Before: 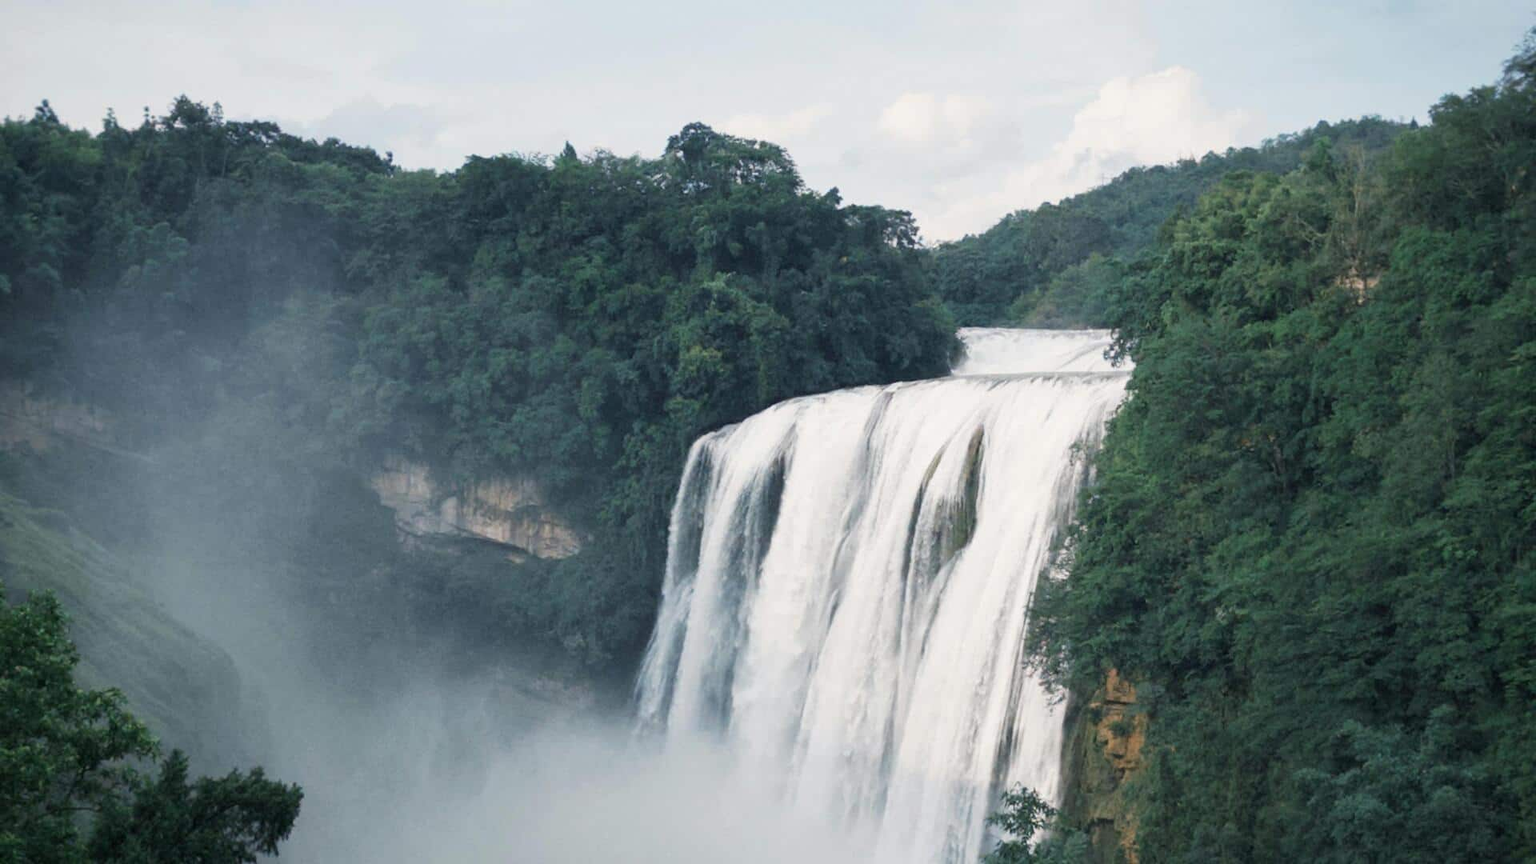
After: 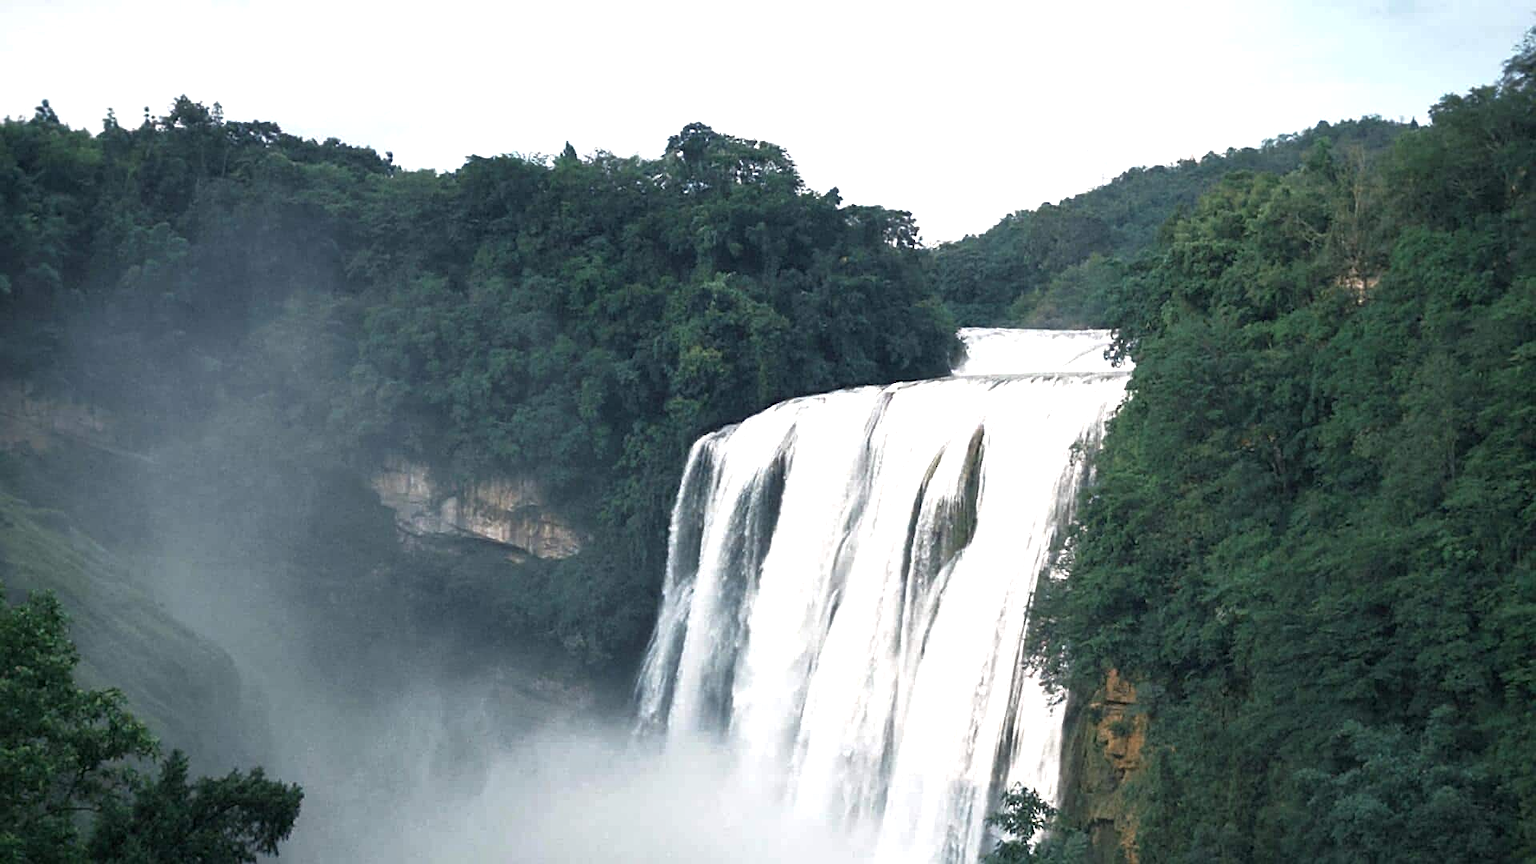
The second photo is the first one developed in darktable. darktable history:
tone equalizer: -8 EV 0 EV, -7 EV -0.002 EV, -6 EV 0.004 EV, -5 EV -0.039 EV, -4 EV -0.116 EV, -3 EV -0.144 EV, -2 EV 0.269 EV, -1 EV 0.725 EV, +0 EV 0.466 EV, edges refinement/feathering 500, mask exposure compensation -1.57 EV, preserve details no
sharpen: on, module defaults
